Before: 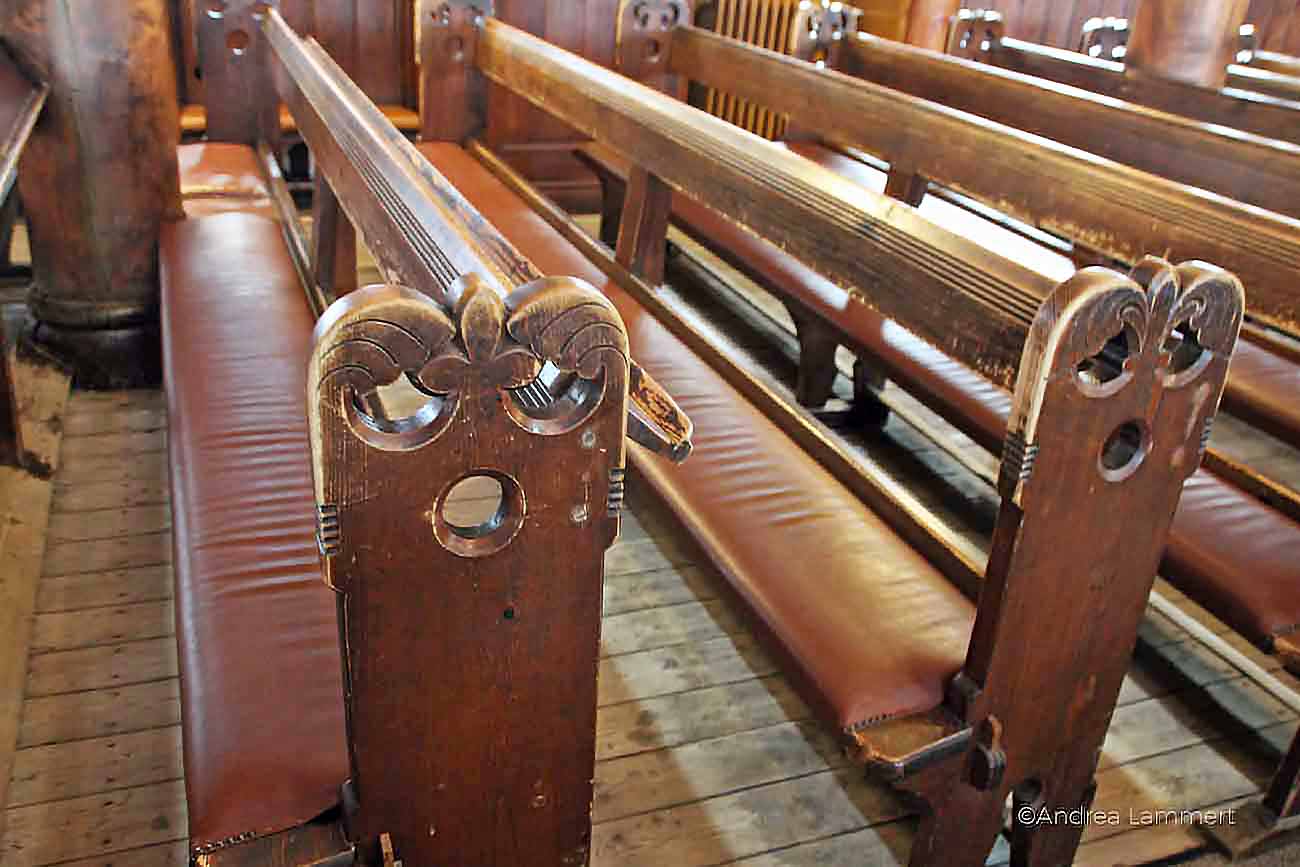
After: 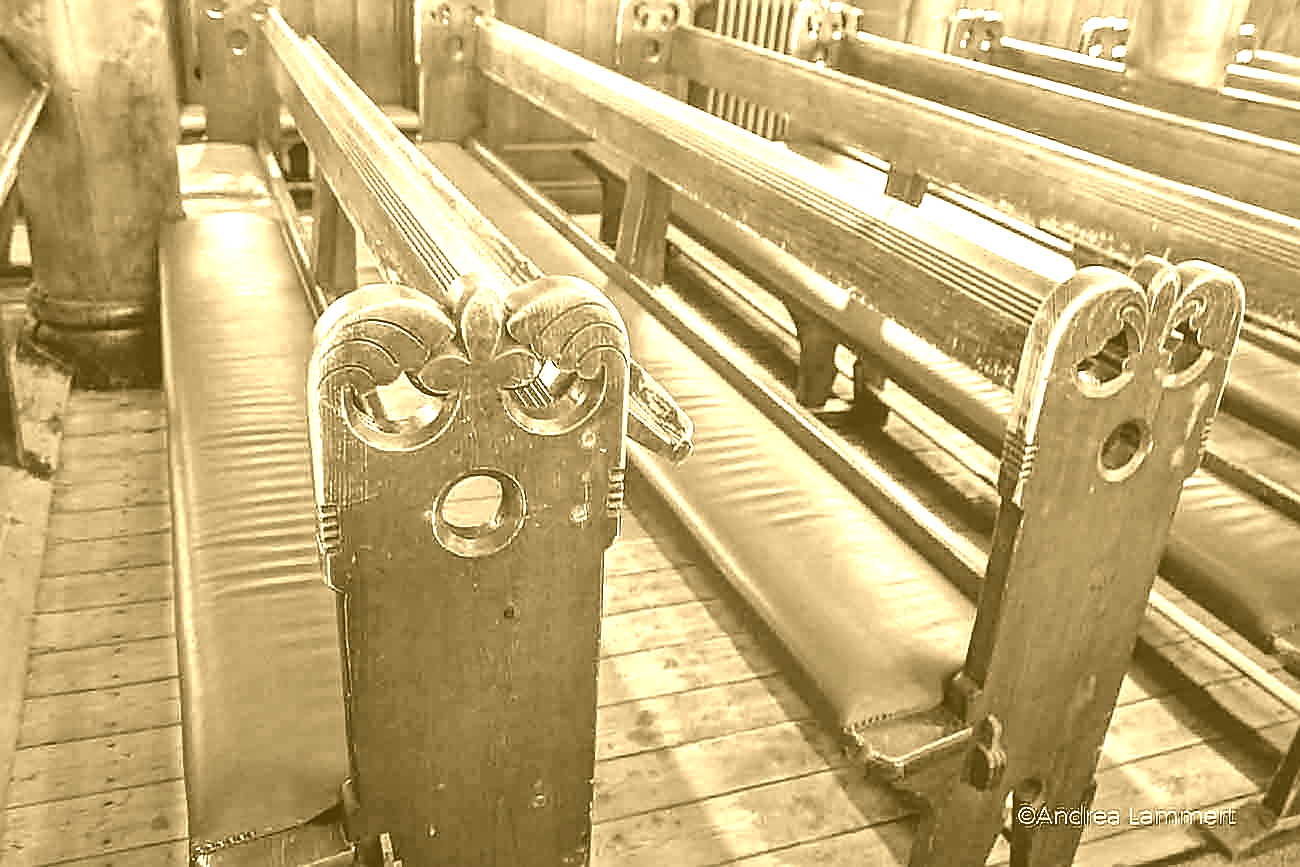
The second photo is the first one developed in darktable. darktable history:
sharpen: on, module defaults
local contrast: on, module defaults
colorize: hue 36°, source mix 100%
